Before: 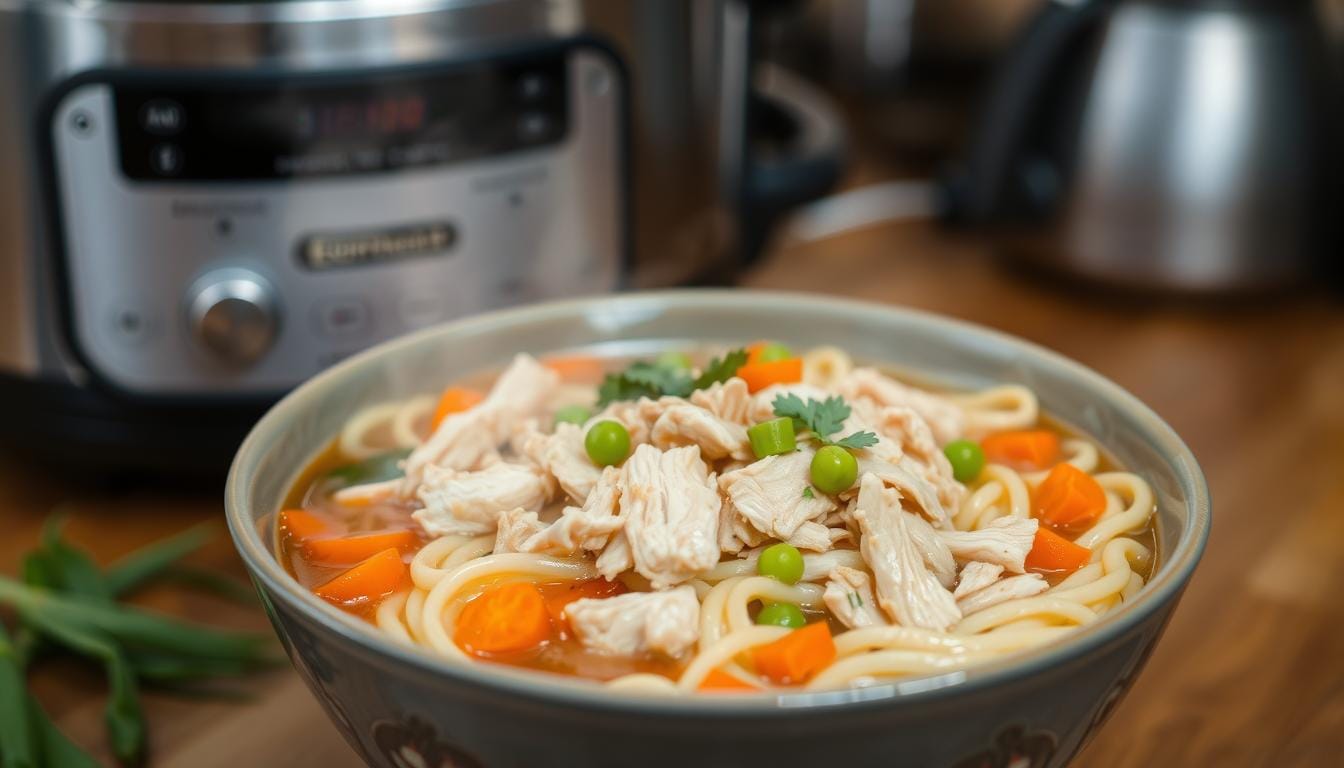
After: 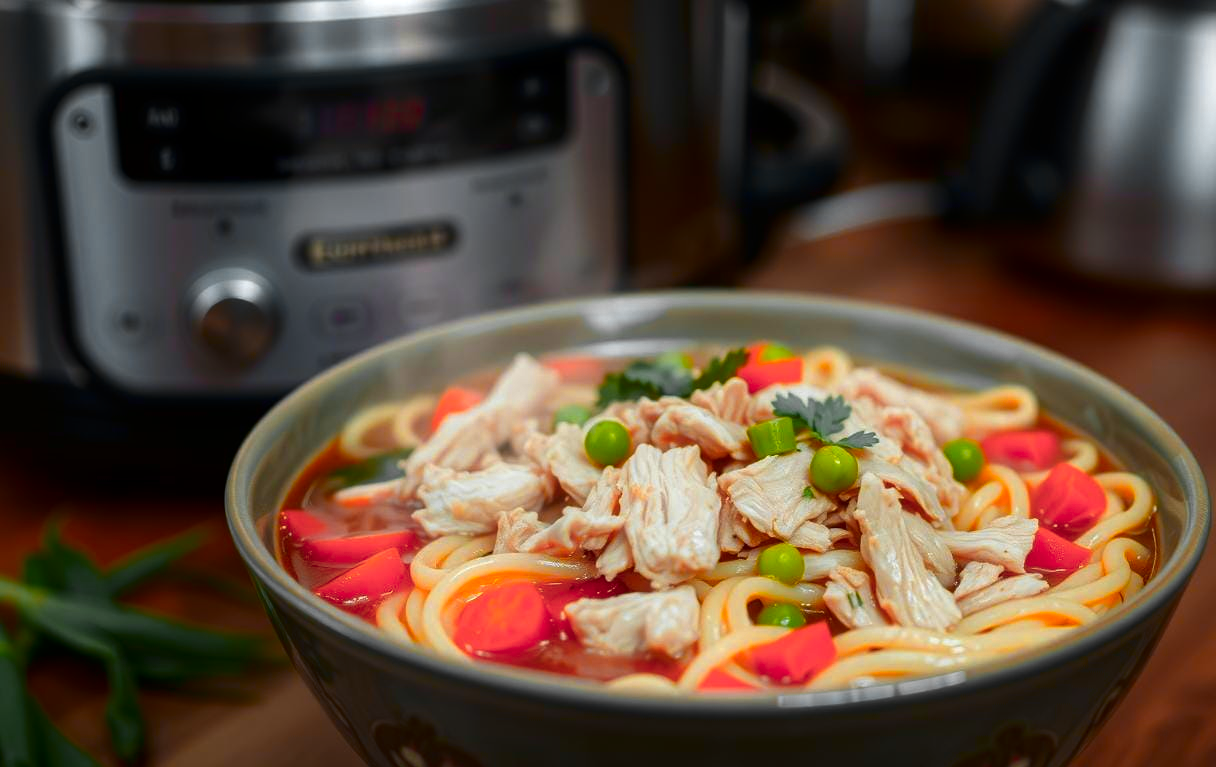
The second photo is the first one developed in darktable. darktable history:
crop: right 9.509%, bottom 0.031%
contrast brightness saturation: brightness -0.25, saturation 0.2
white balance: red 0.98, blue 1.034
color zones: curves: ch0 [(0.257, 0.558) (0.75, 0.565)]; ch1 [(0.004, 0.857) (0.14, 0.416) (0.257, 0.695) (0.442, 0.032) (0.736, 0.266) (0.891, 0.741)]; ch2 [(0, 0.623) (0.112, 0.436) (0.271, 0.474) (0.516, 0.64) (0.743, 0.286)]
